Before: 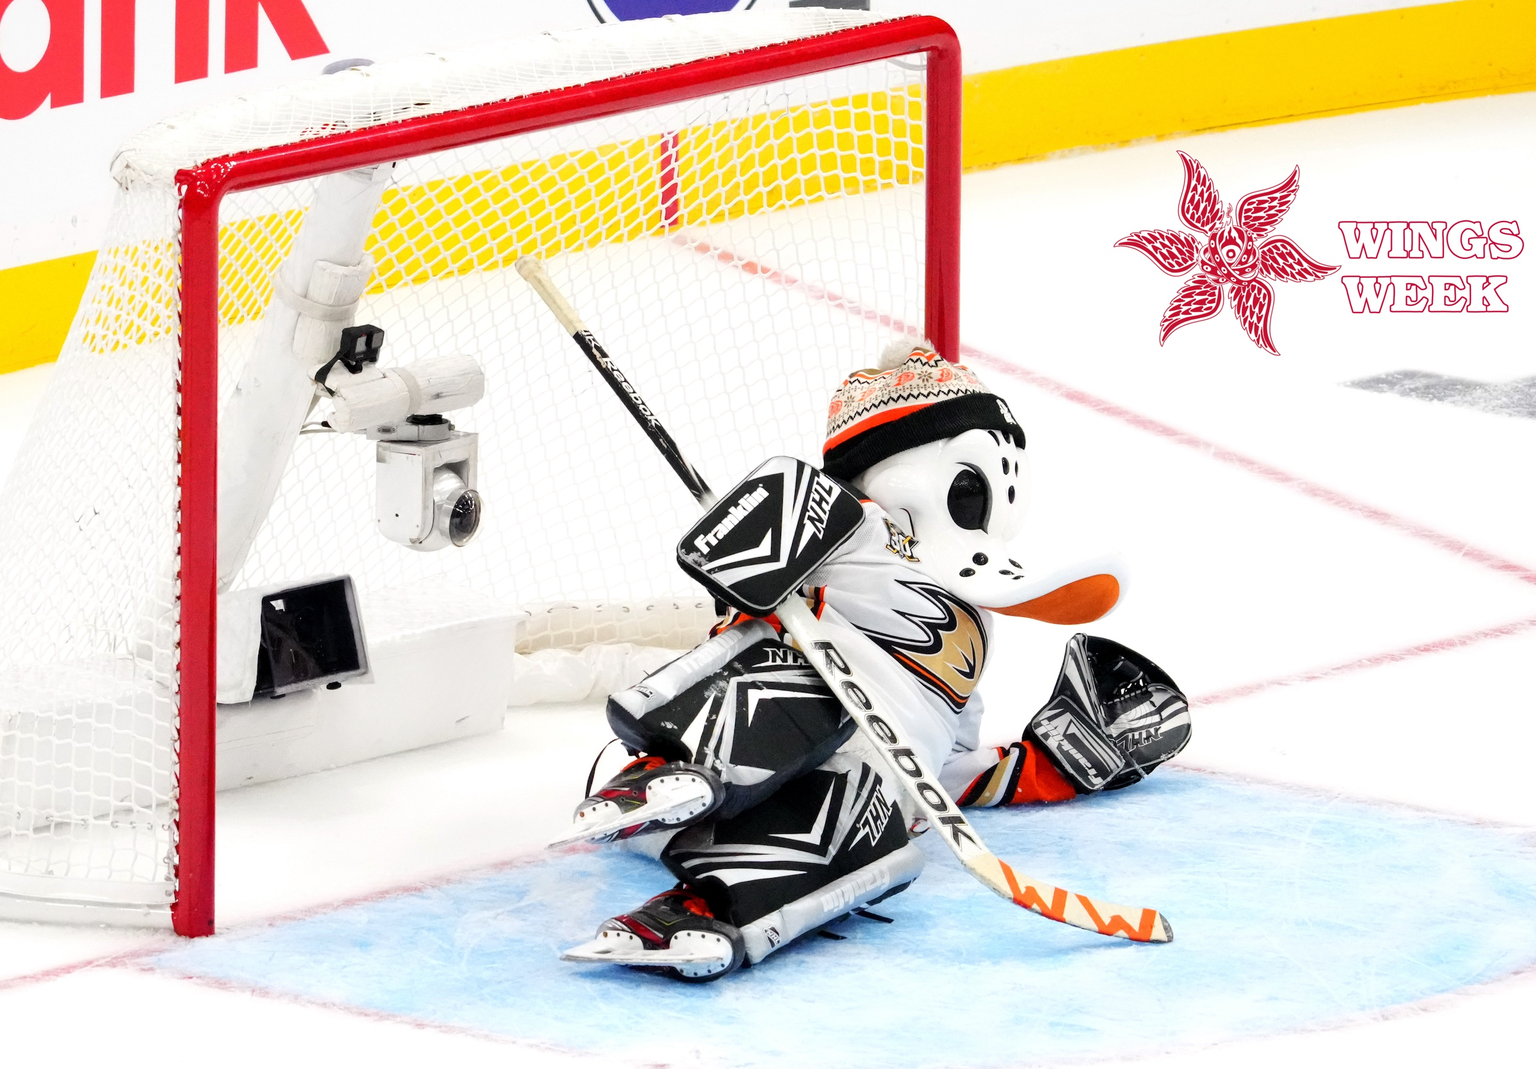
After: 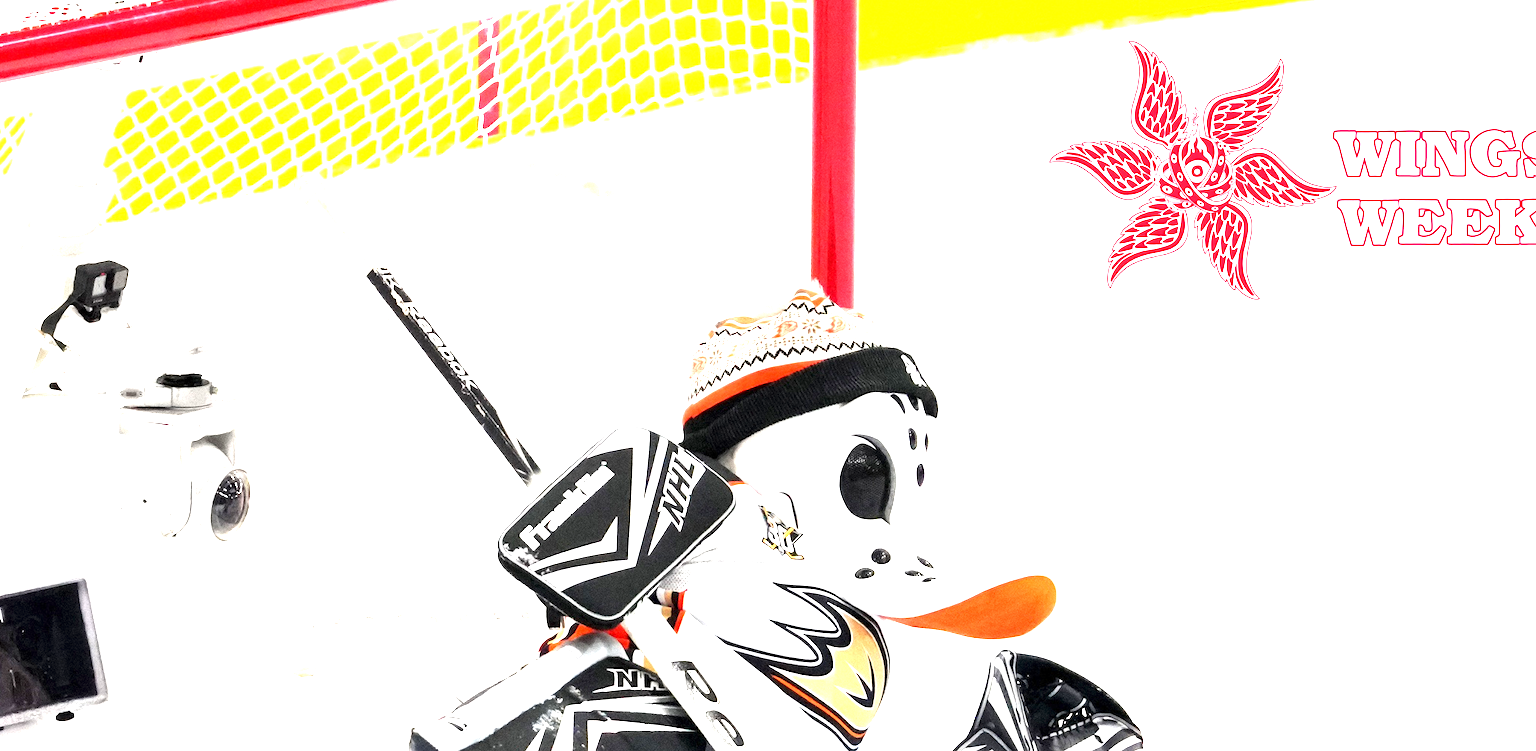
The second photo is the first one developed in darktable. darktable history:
exposure: exposure 1.48 EV, compensate exposure bias true, compensate highlight preservation false
crop: left 18.399%, top 11.085%, right 2.334%, bottom 33.151%
